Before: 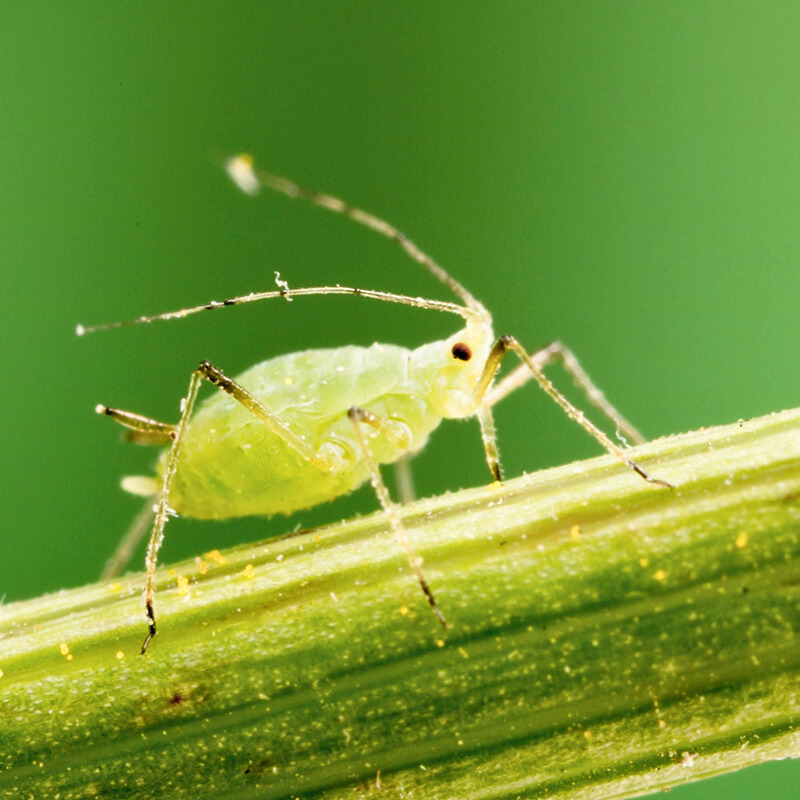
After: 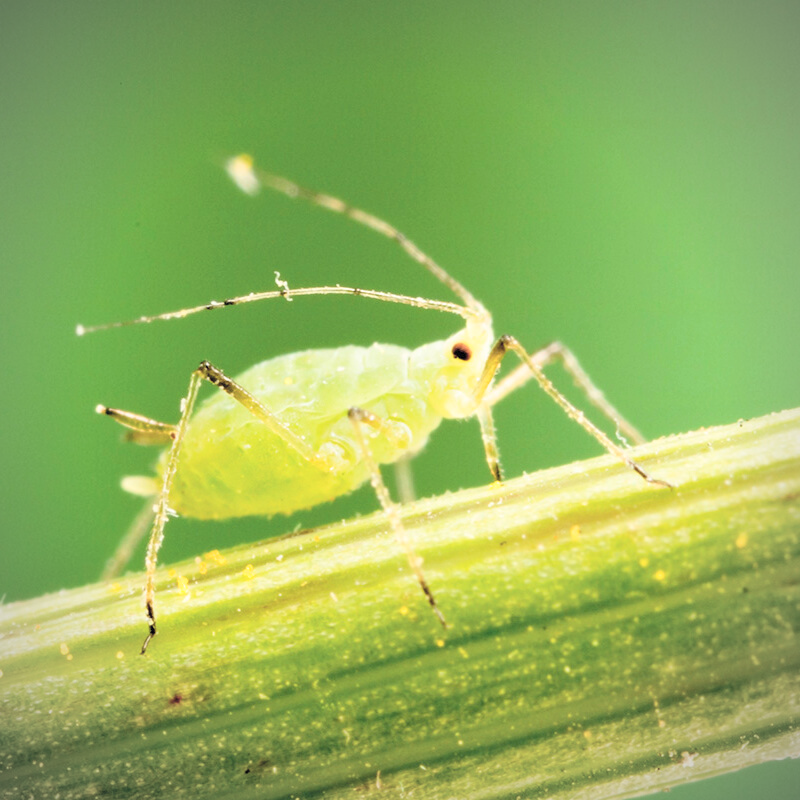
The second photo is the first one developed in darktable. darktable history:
vignetting: fall-off radius 60.92%
global tonemap: drago (0.7, 100)
